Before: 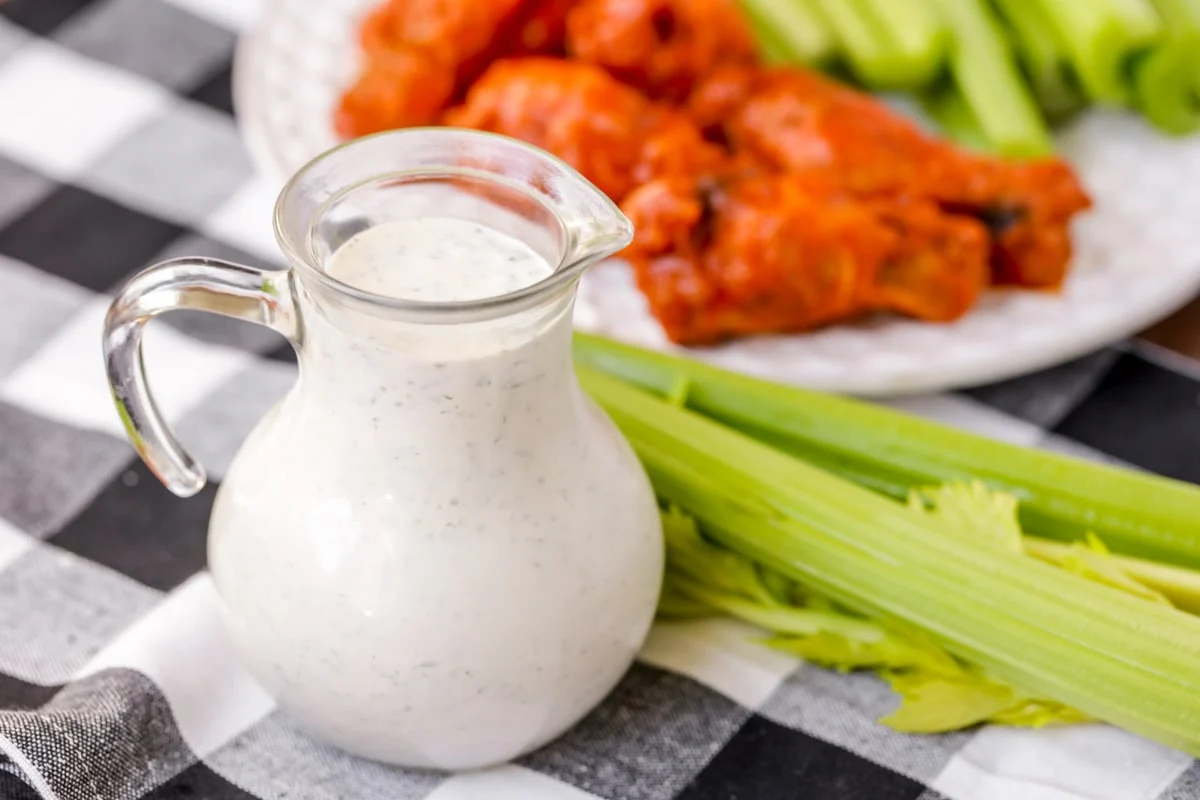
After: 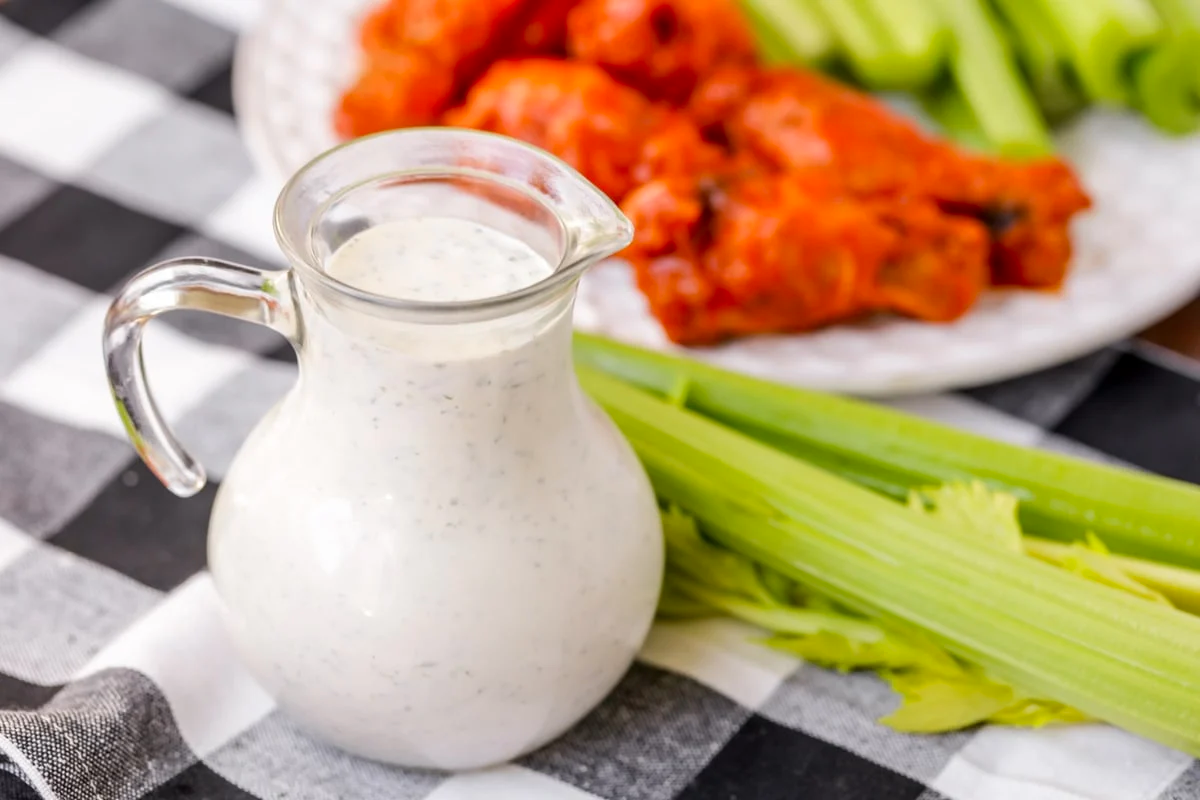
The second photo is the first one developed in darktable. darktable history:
color zones: curves: ch1 [(0, 0.525) (0.143, 0.556) (0.286, 0.52) (0.429, 0.5) (0.571, 0.5) (0.714, 0.5) (0.857, 0.503) (1, 0.525)]
